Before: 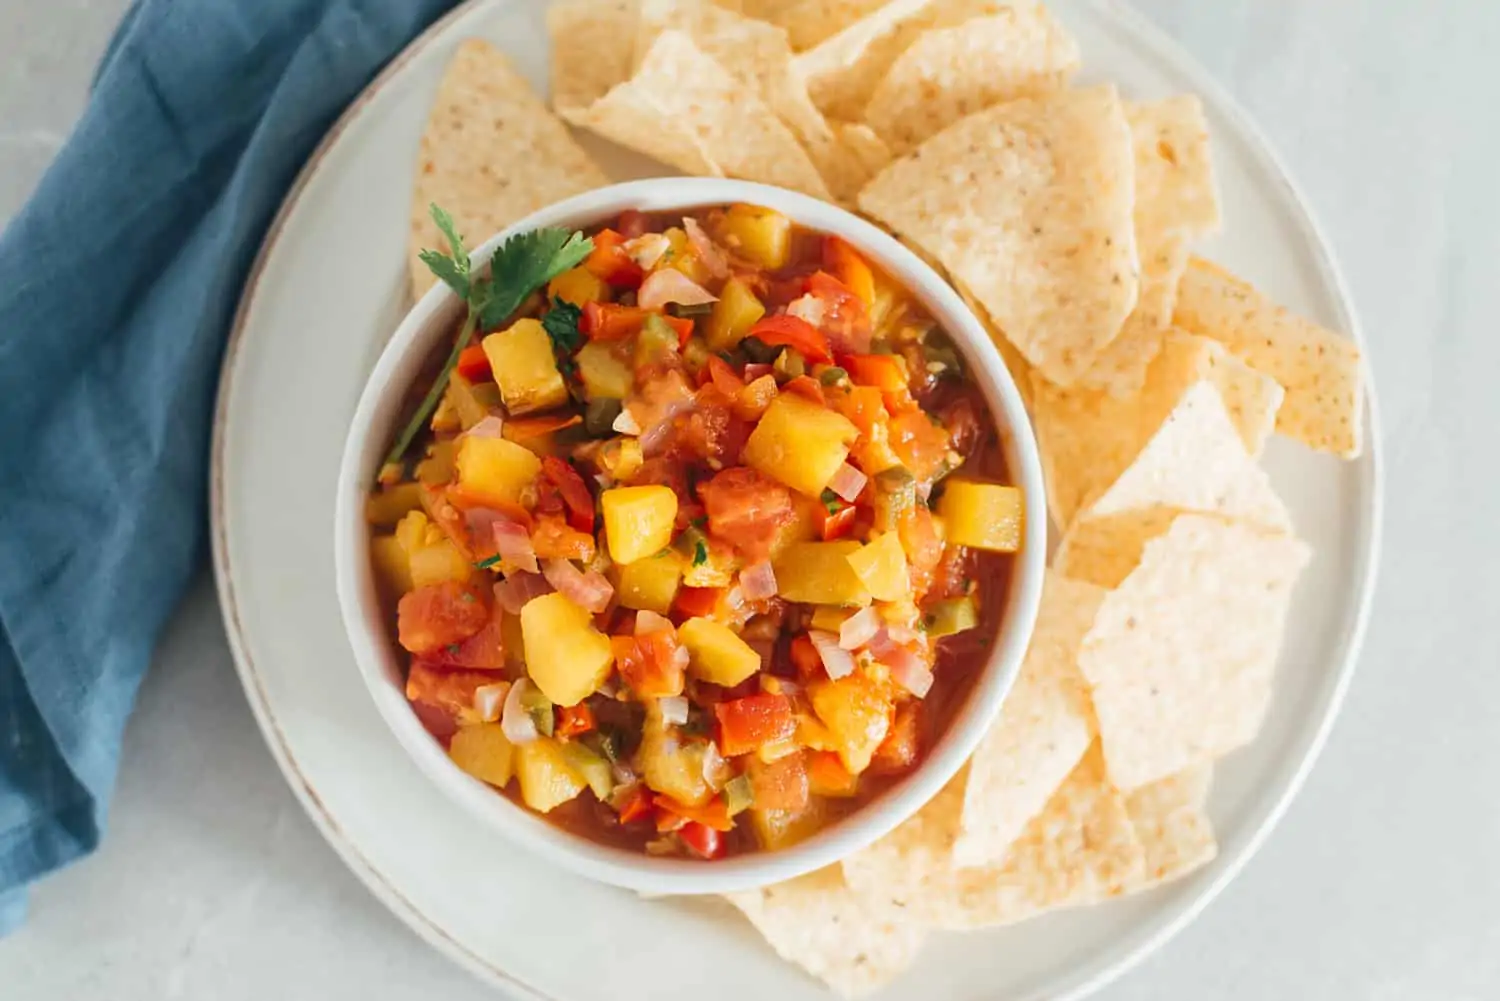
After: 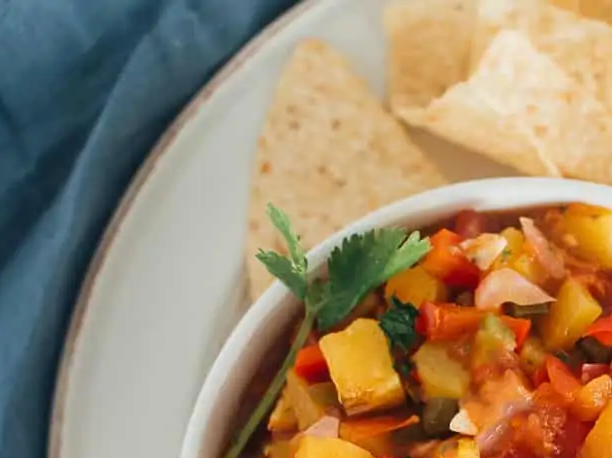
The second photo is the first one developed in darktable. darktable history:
crop and rotate: left 10.887%, top 0.06%, right 48.265%, bottom 54.111%
